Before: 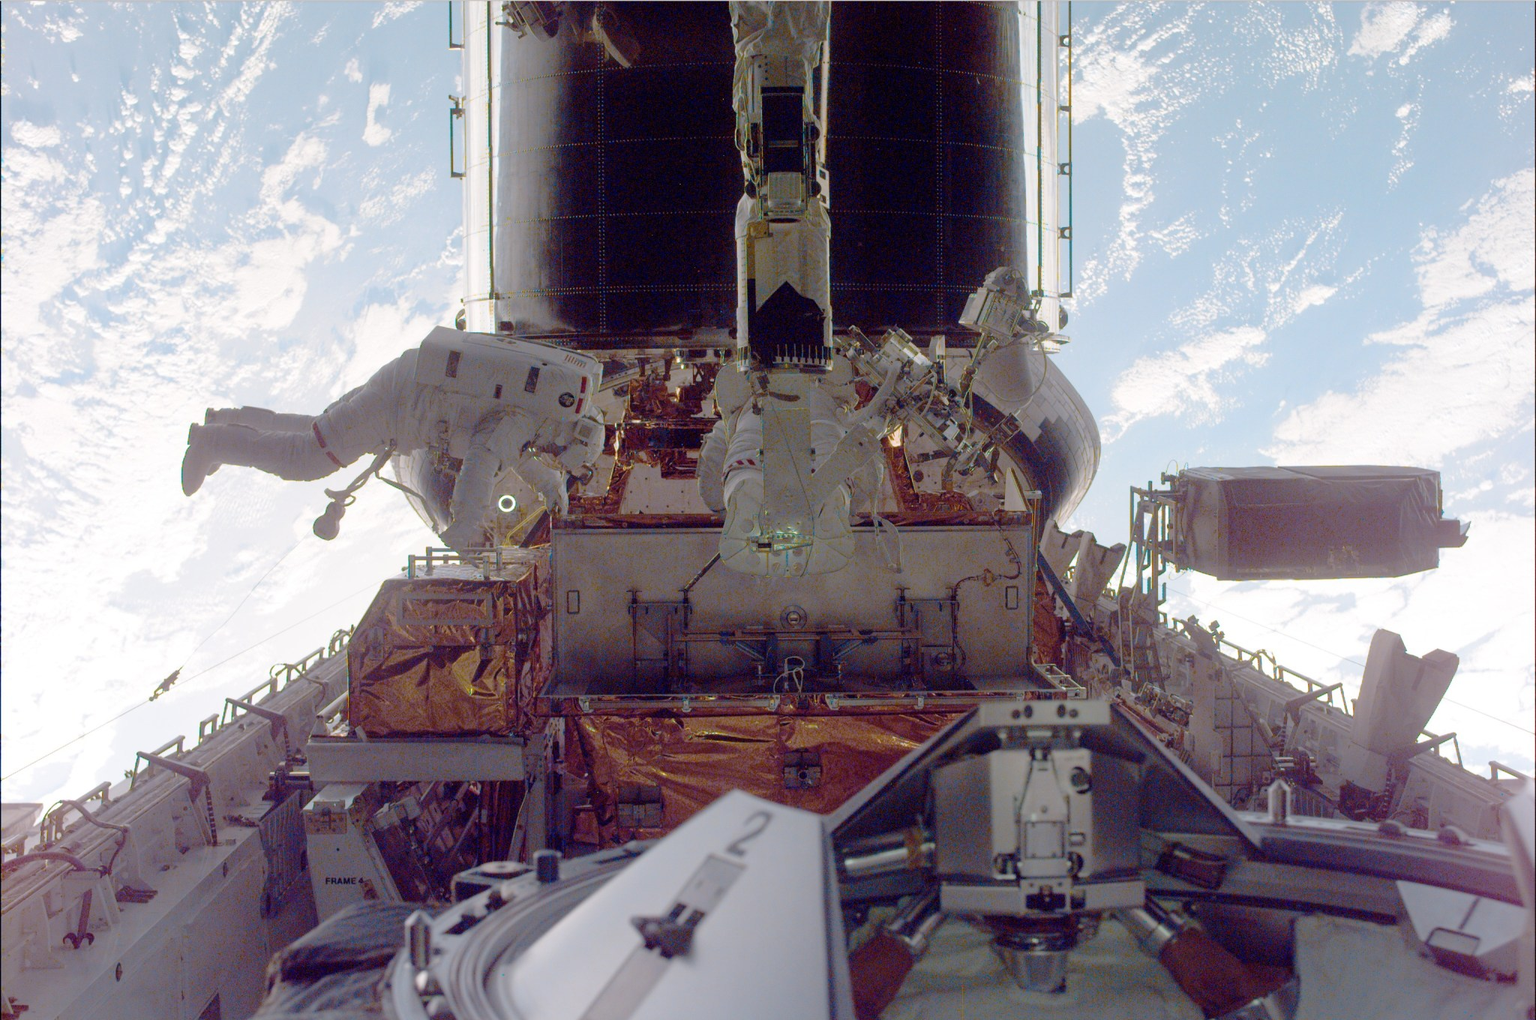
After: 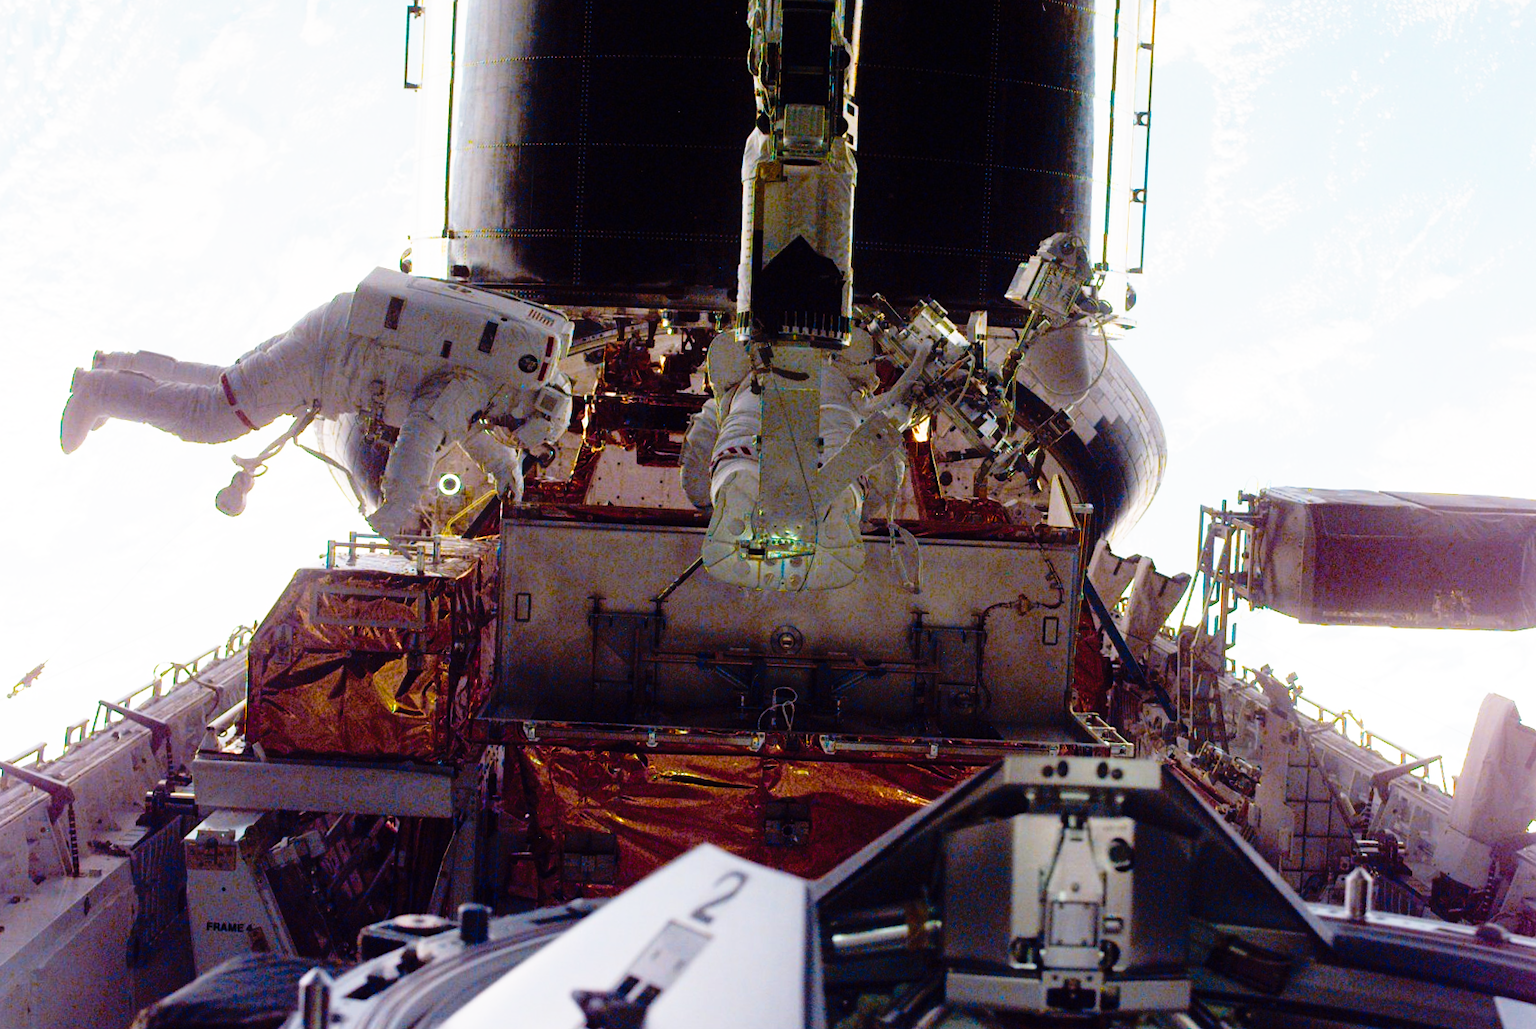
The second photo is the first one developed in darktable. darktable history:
crop and rotate: angle -3.13°, left 5.423%, top 5.22%, right 4.76%, bottom 4.14%
tone curve: curves: ch0 [(0, 0) (0.003, 0.003) (0.011, 0.006) (0.025, 0.01) (0.044, 0.015) (0.069, 0.02) (0.1, 0.027) (0.136, 0.036) (0.177, 0.05) (0.224, 0.07) (0.277, 0.12) (0.335, 0.208) (0.399, 0.334) (0.468, 0.473) (0.543, 0.636) (0.623, 0.795) (0.709, 0.907) (0.801, 0.97) (0.898, 0.989) (1, 1)], preserve colors none
